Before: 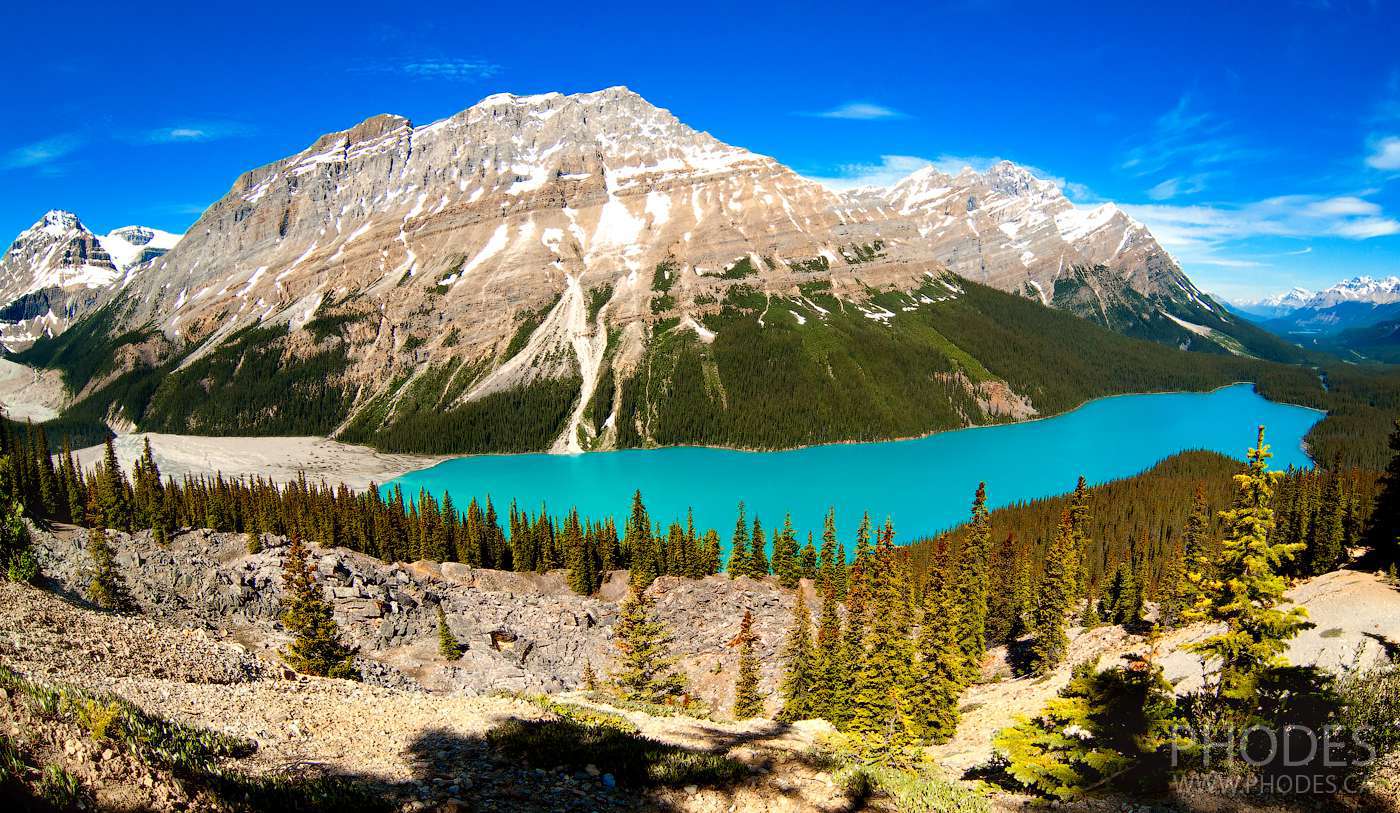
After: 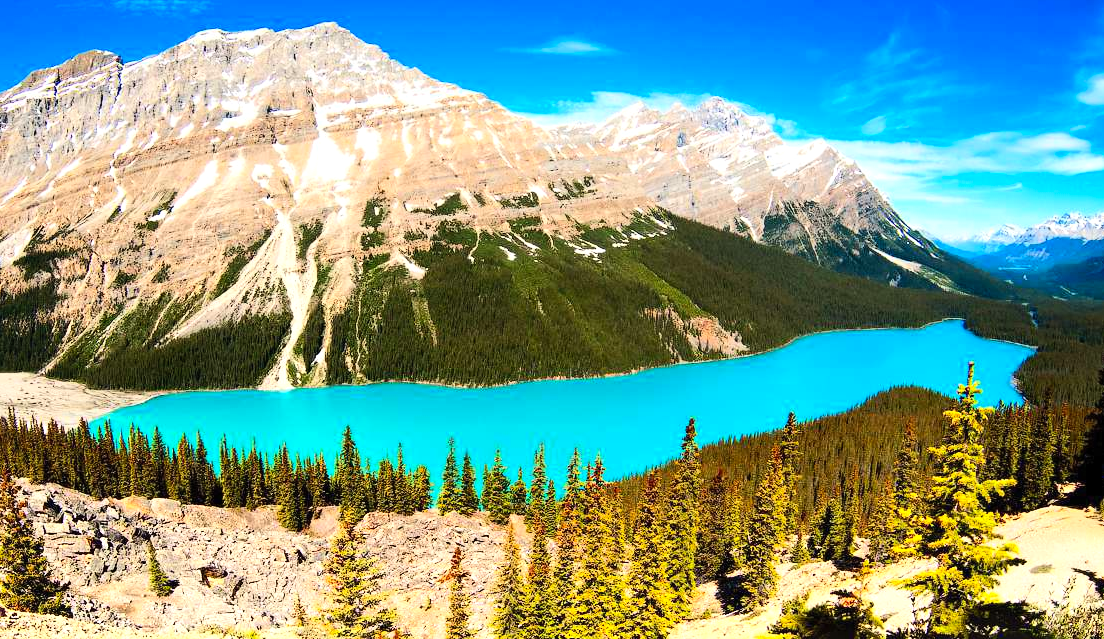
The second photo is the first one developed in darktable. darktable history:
crop and rotate: left 20.74%, top 7.912%, right 0.375%, bottom 13.378%
contrast brightness saturation: contrast 0.2, brightness 0.16, saturation 0.22
tone equalizer: -8 EV -0.417 EV, -7 EV -0.389 EV, -6 EV -0.333 EV, -5 EV -0.222 EV, -3 EV 0.222 EV, -2 EV 0.333 EV, -1 EV 0.389 EV, +0 EV 0.417 EV, edges refinement/feathering 500, mask exposure compensation -1.57 EV, preserve details no
exposure: exposure 0.2 EV, compensate highlight preservation false
graduated density: on, module defaults
